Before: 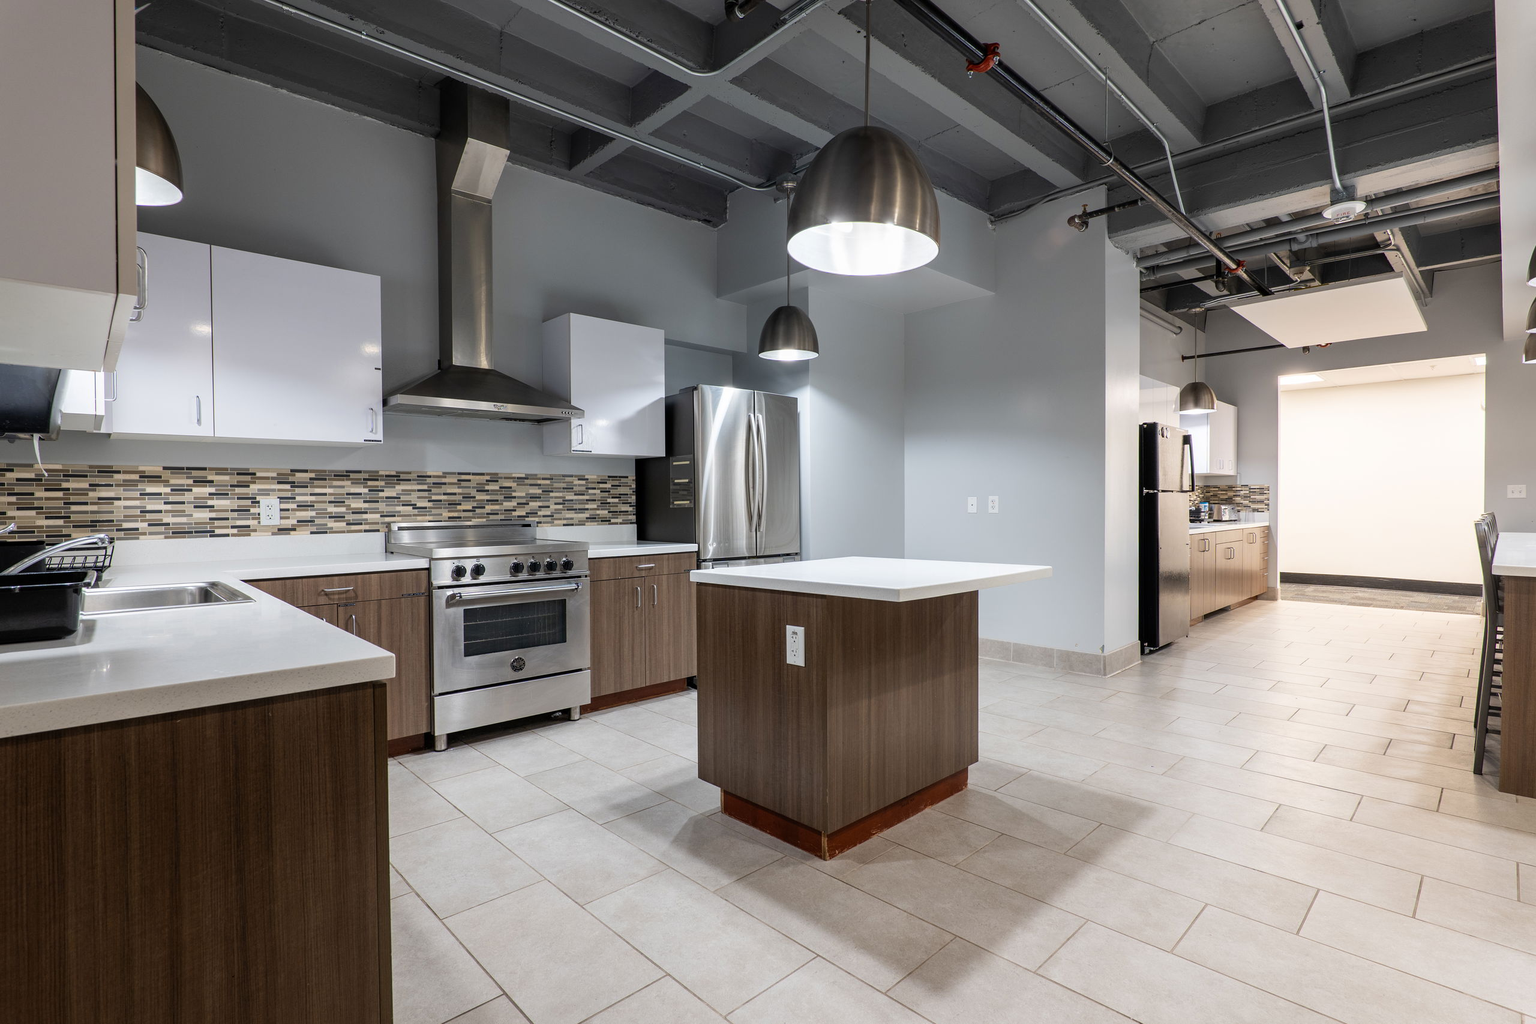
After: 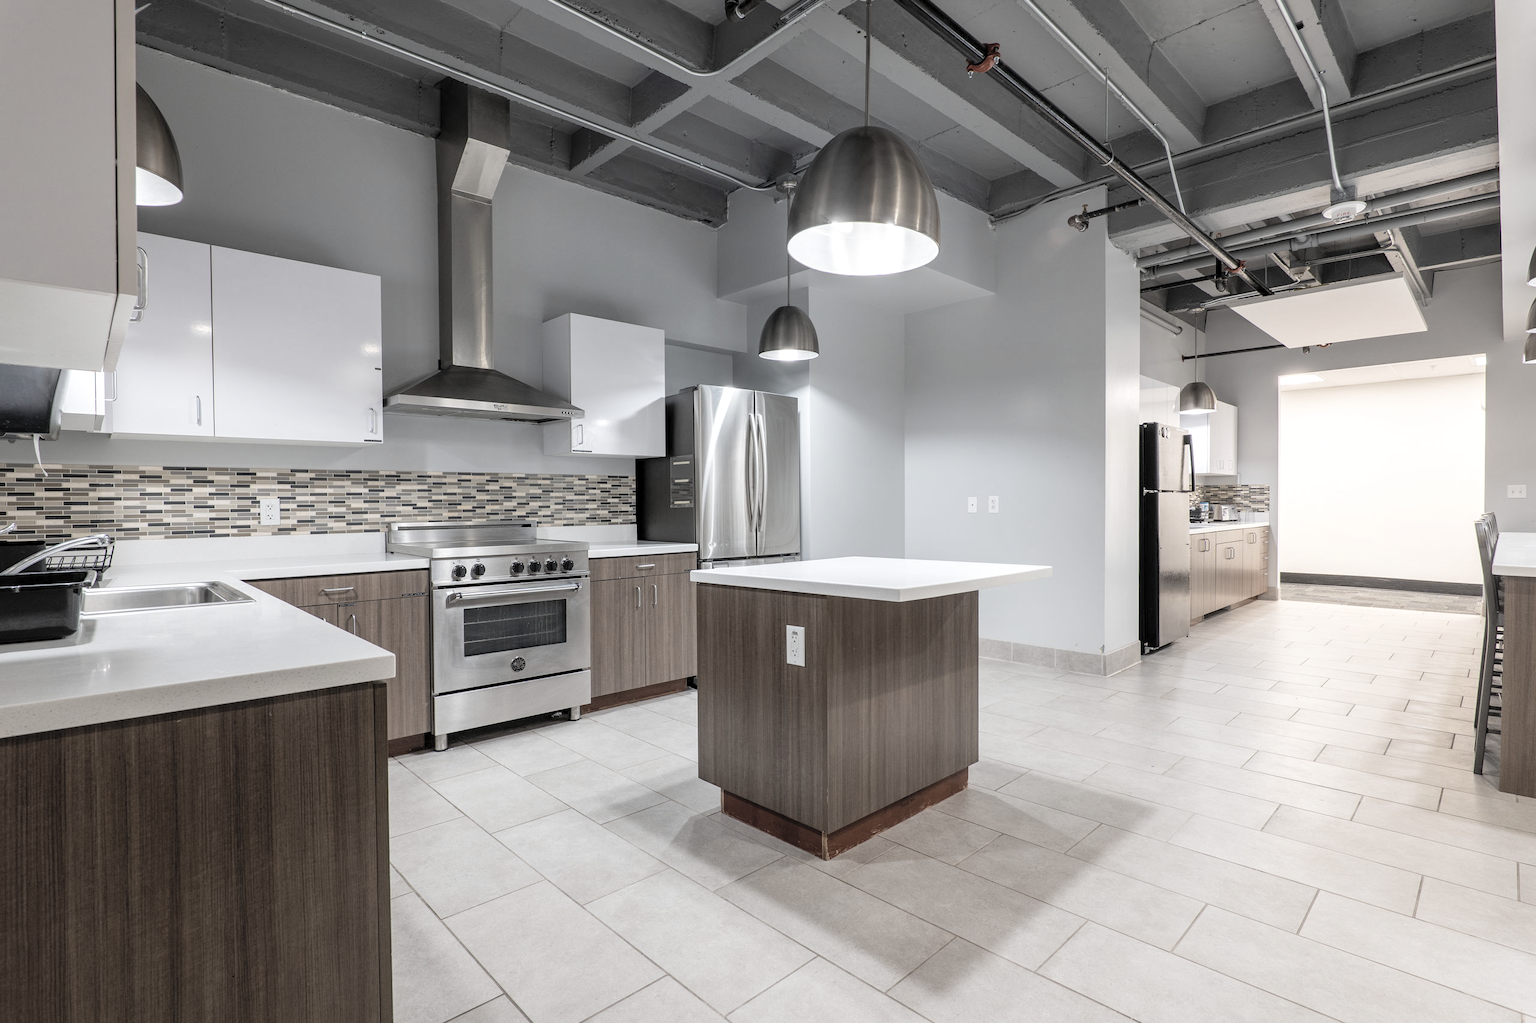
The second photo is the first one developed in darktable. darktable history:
contrast brightness saturation: brightness 0.18, saturation -0.5
local contrast: highlights 100%, shadows 100%, detail 120%, midtone range 0.2
